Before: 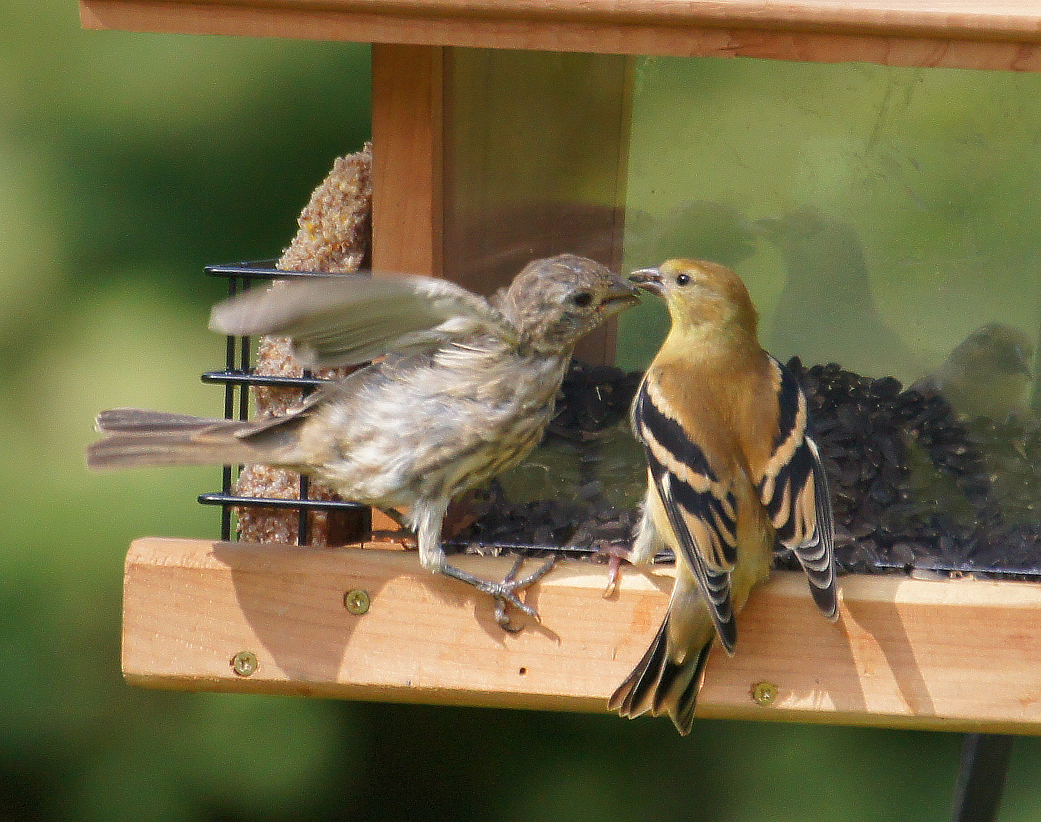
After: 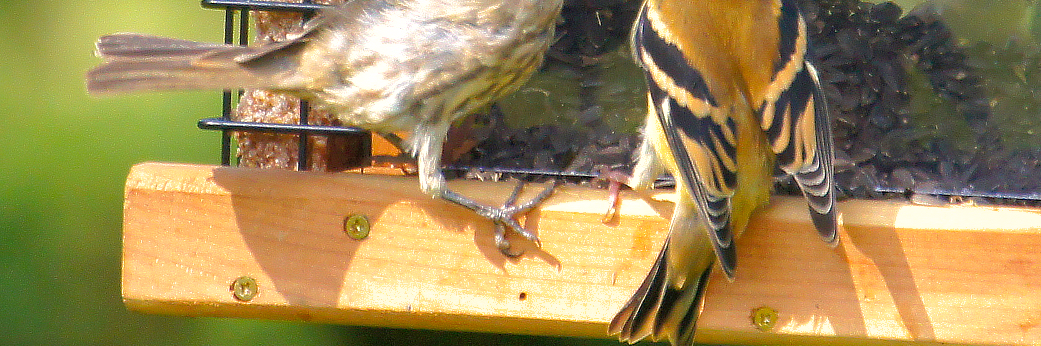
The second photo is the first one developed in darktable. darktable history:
color balance rgb: linear chroma grading › global chroma 13.094%, perceptual saturation grading › global saturation 0.918%, global vibrance 20%
crop: top 45.668%, bottom 12.132%
shadows and highlights: on, module defaults
tone equalizer: -8 EV -0.414 EV, -7 EV -0.355 EV, -6 EV -0.353 EV, -5 EV -0.189 EV, -3 EV 0.233 EV, -2 EV 0.342 EV, -1 EV 0.365 EV, +0 EV 0.433 EV
exposure: exposure 0.201 EV, compensate highlight preservation false
